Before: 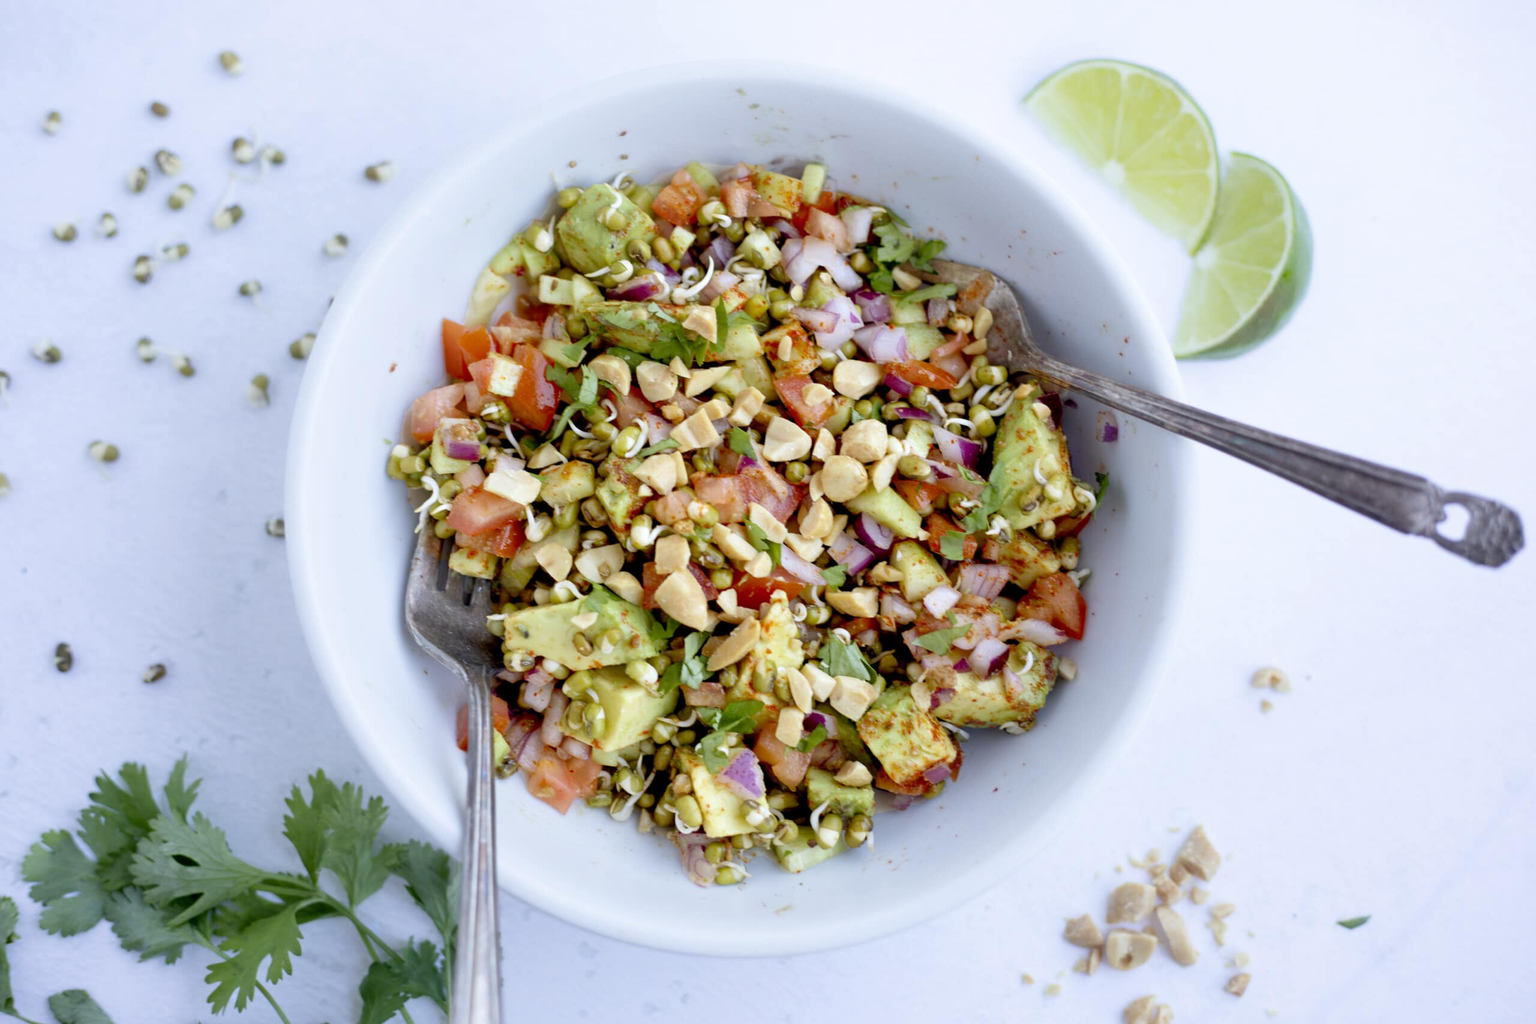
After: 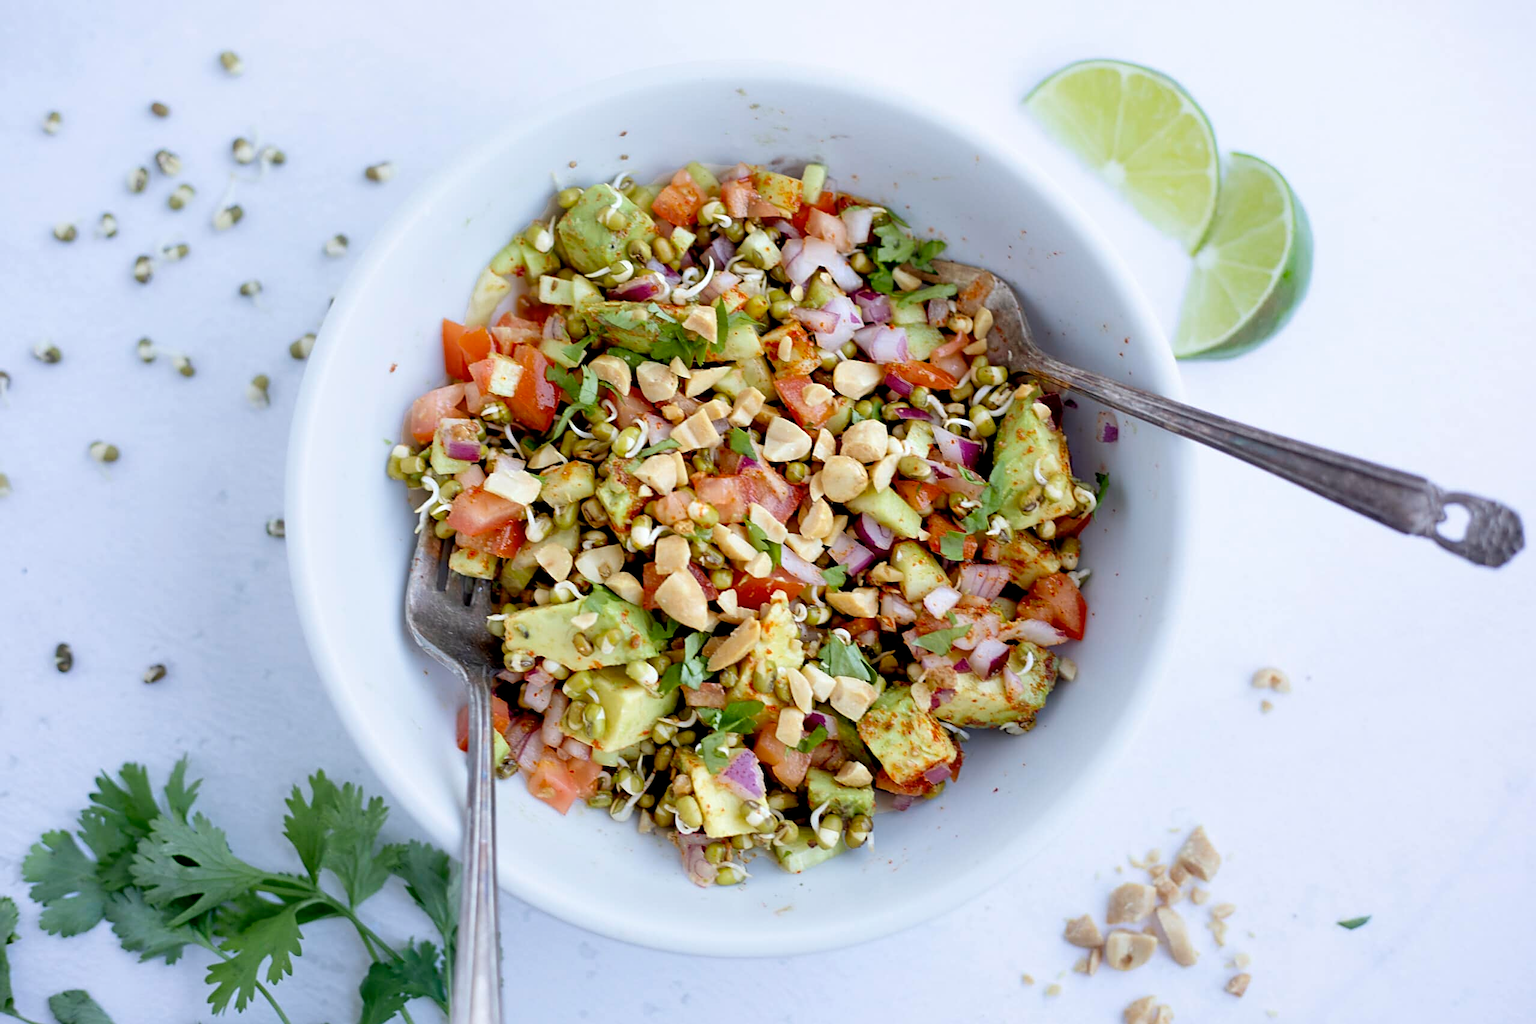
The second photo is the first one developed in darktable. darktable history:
levels: mode automatic, gray 50.8%
sharpen: on, module defaults
